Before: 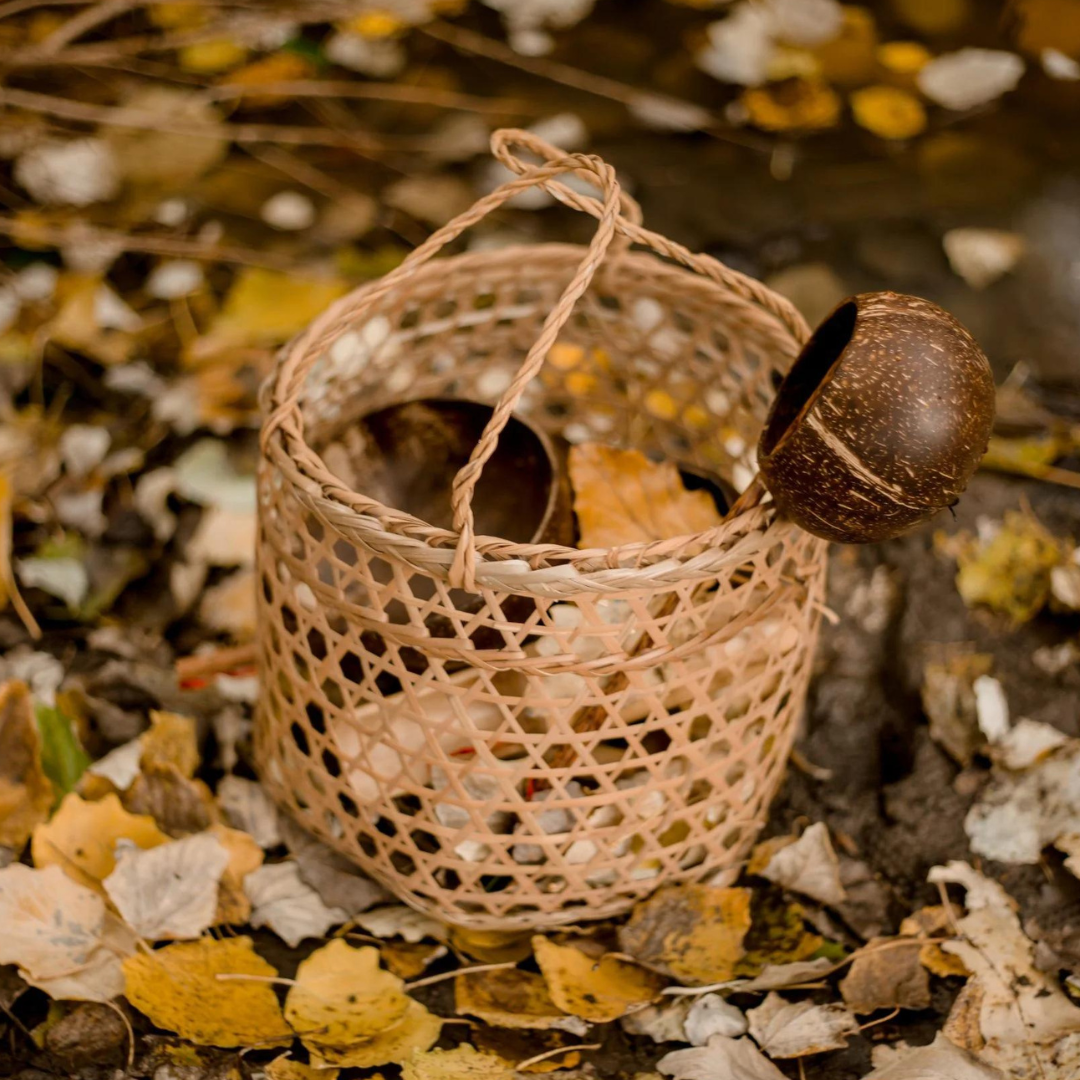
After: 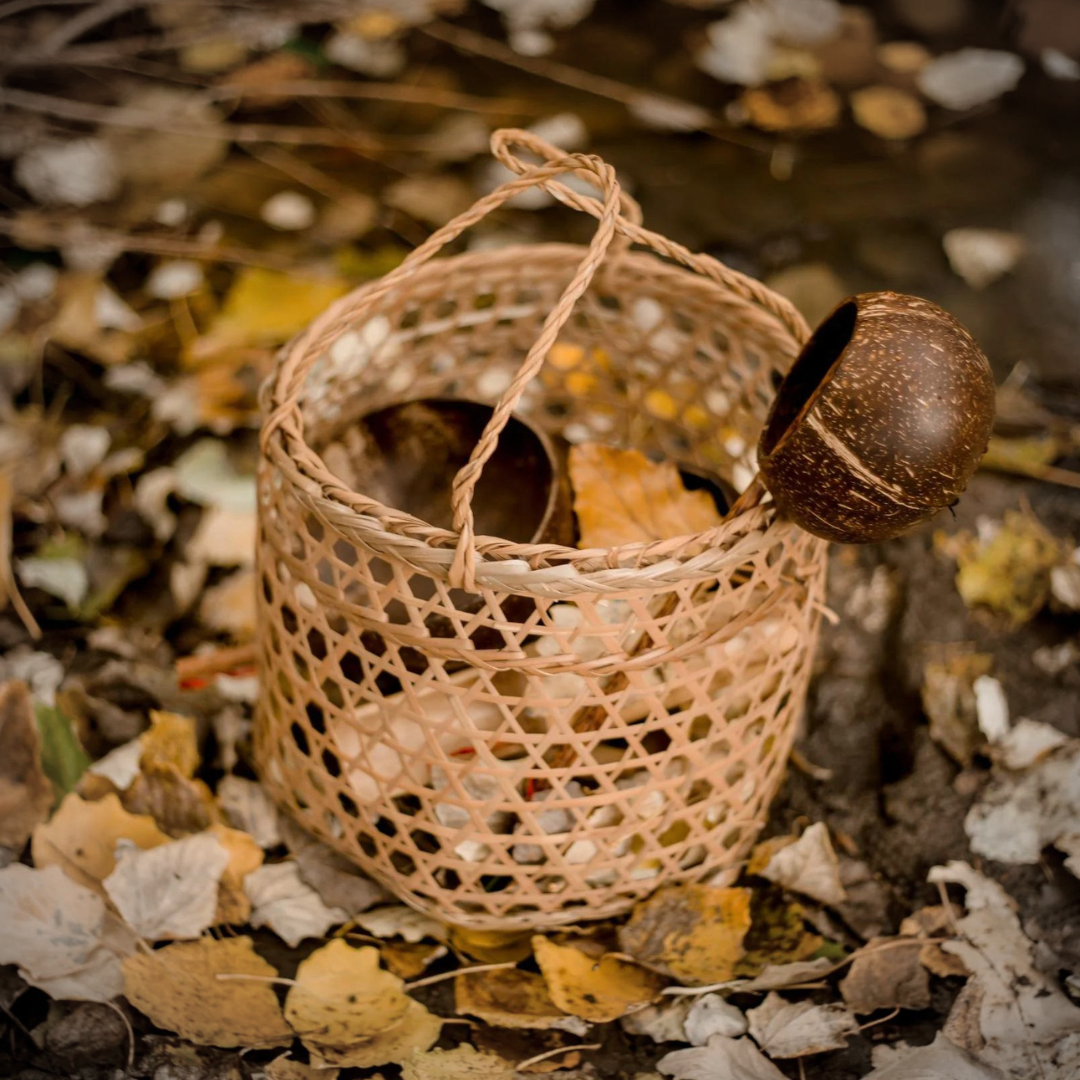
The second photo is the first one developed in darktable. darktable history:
shadows and highlights: shadows -10.57, white point adjustment 1.6, highlights 8.64
vignetting: on, module defaults
